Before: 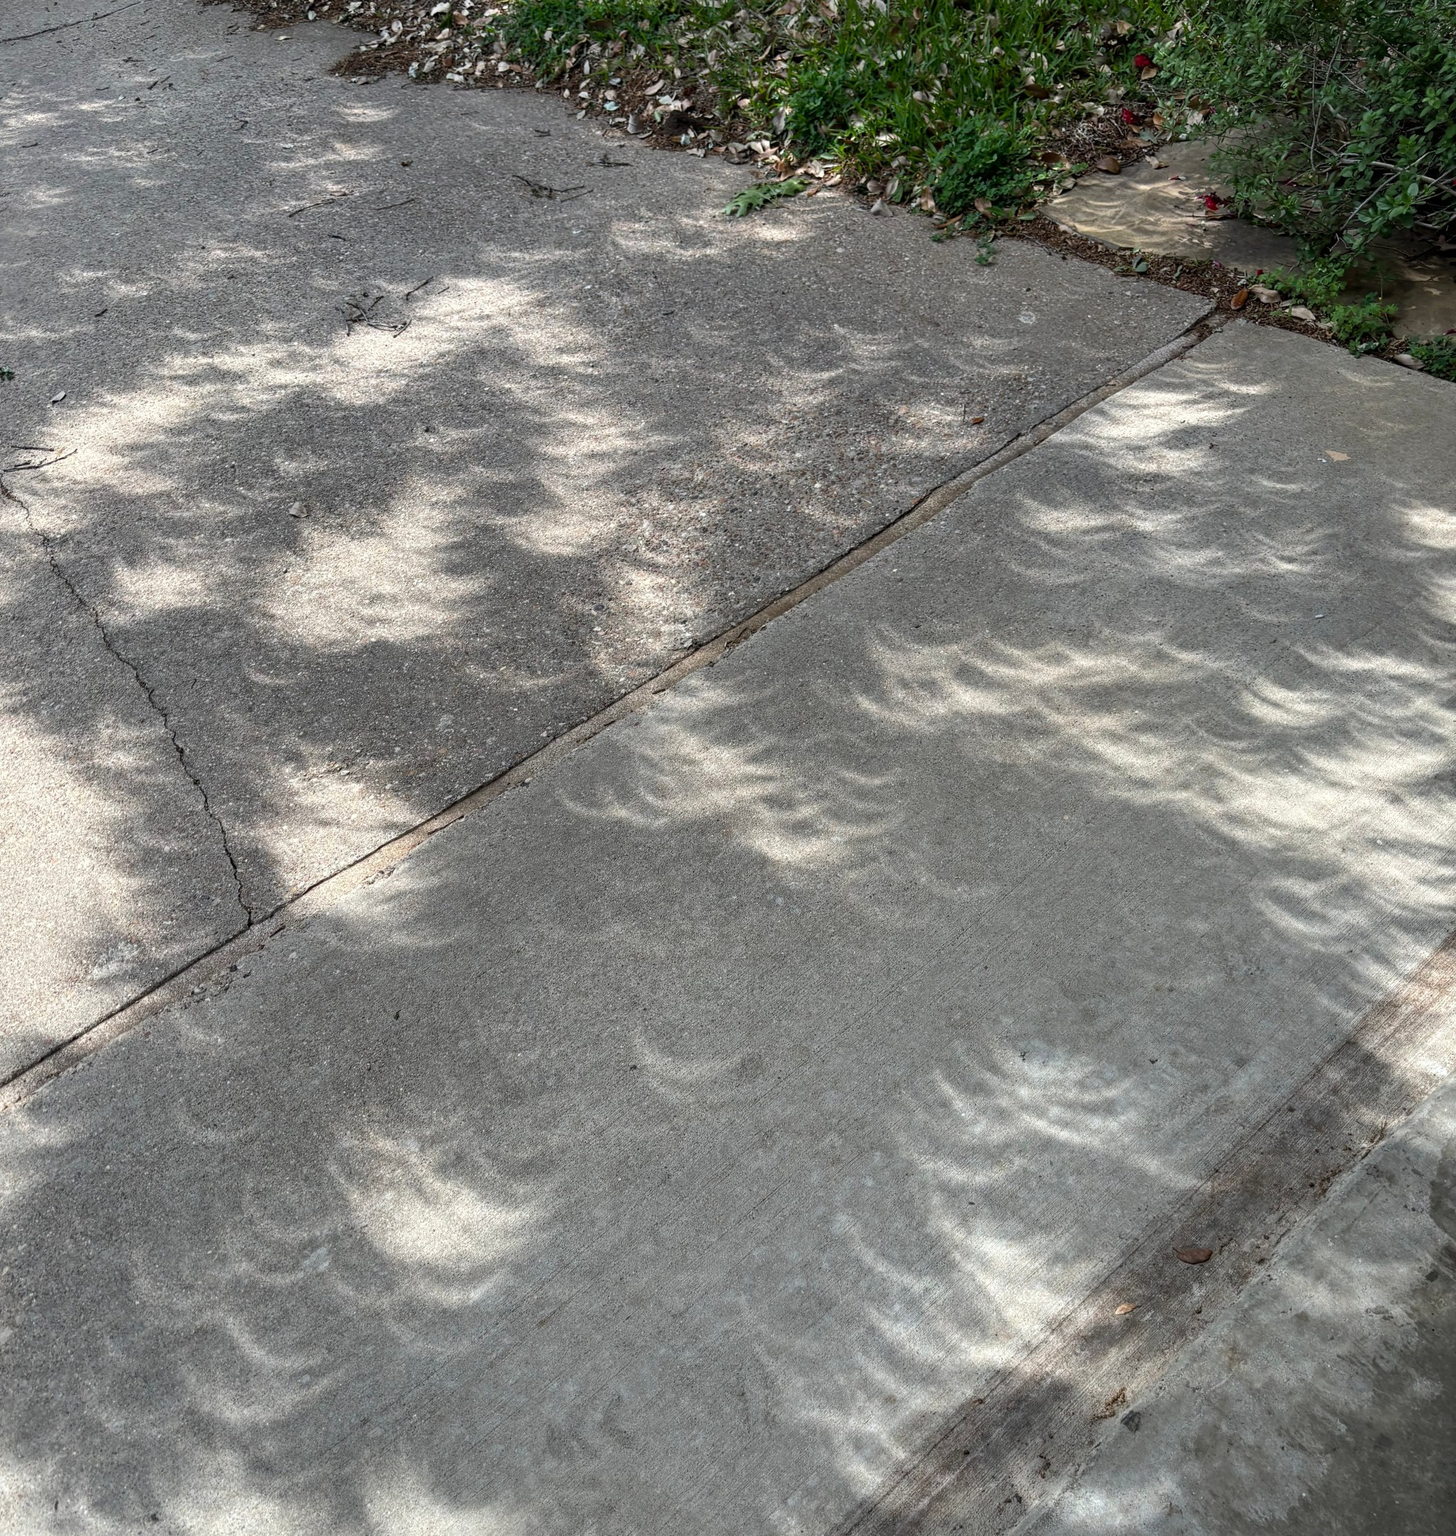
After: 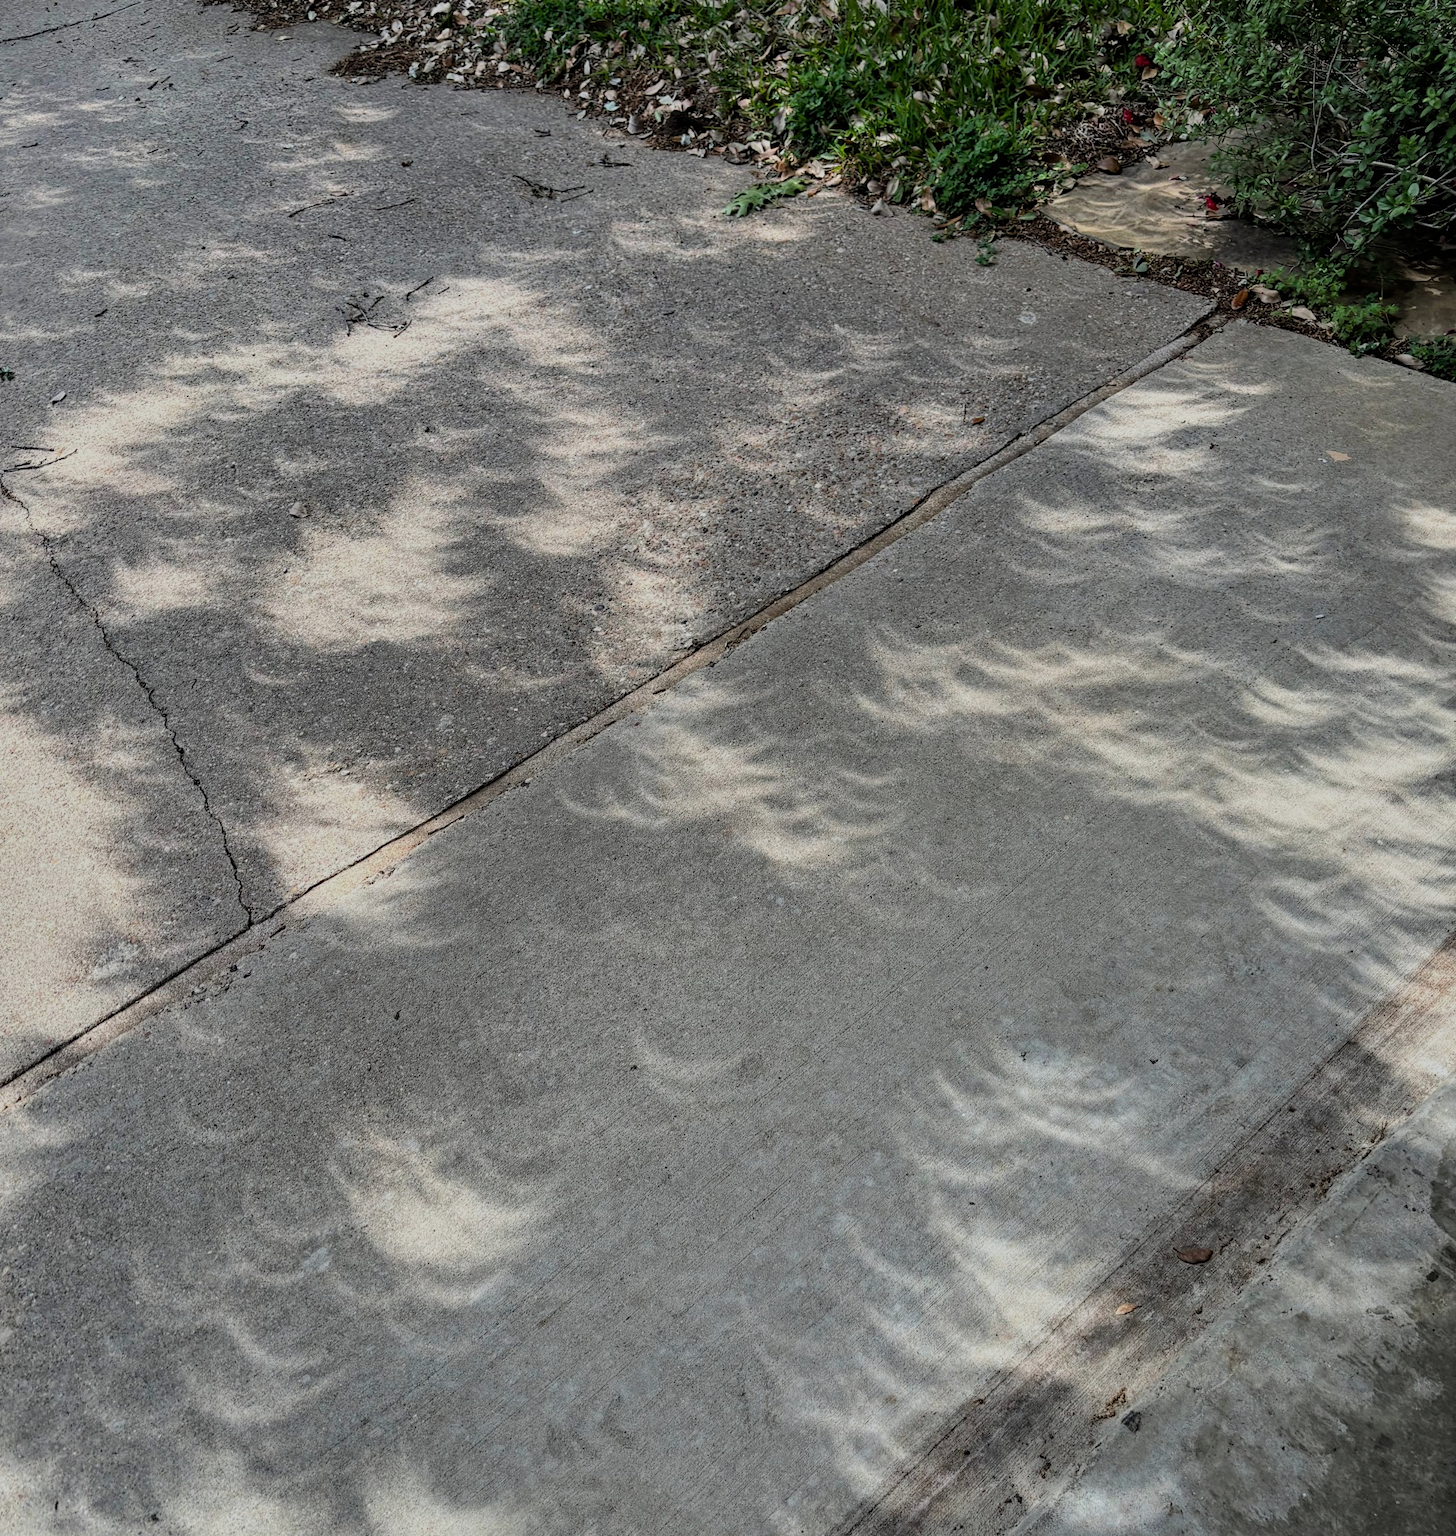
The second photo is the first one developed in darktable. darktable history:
filmic rgb: black relative exposure -7.25 EV, white relative exposure 5.06 EV, threshold 5.97 EV, hardness 3.2, color science v6 (2022), enable highlight reconstruction true
haze removal: compatibility mode true, adaptive false
exposure: compensate exposure bias true, compensate highlight preservation false
shadows and highlights: shadows 22.38, highlights -48.79, soften with gaussian
